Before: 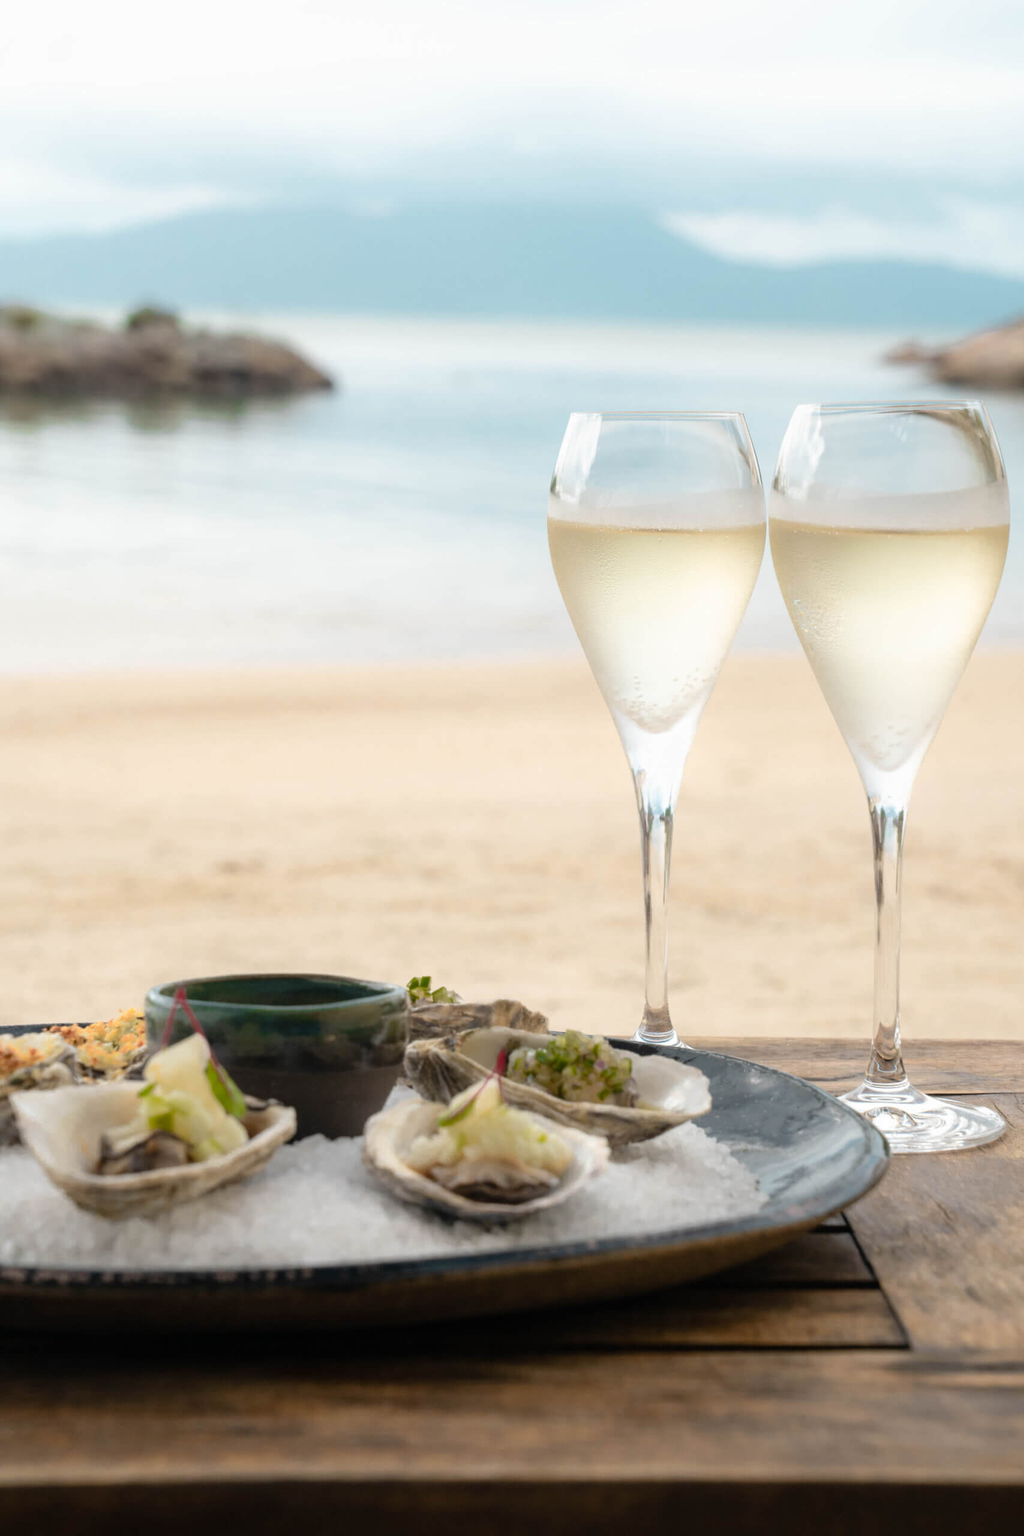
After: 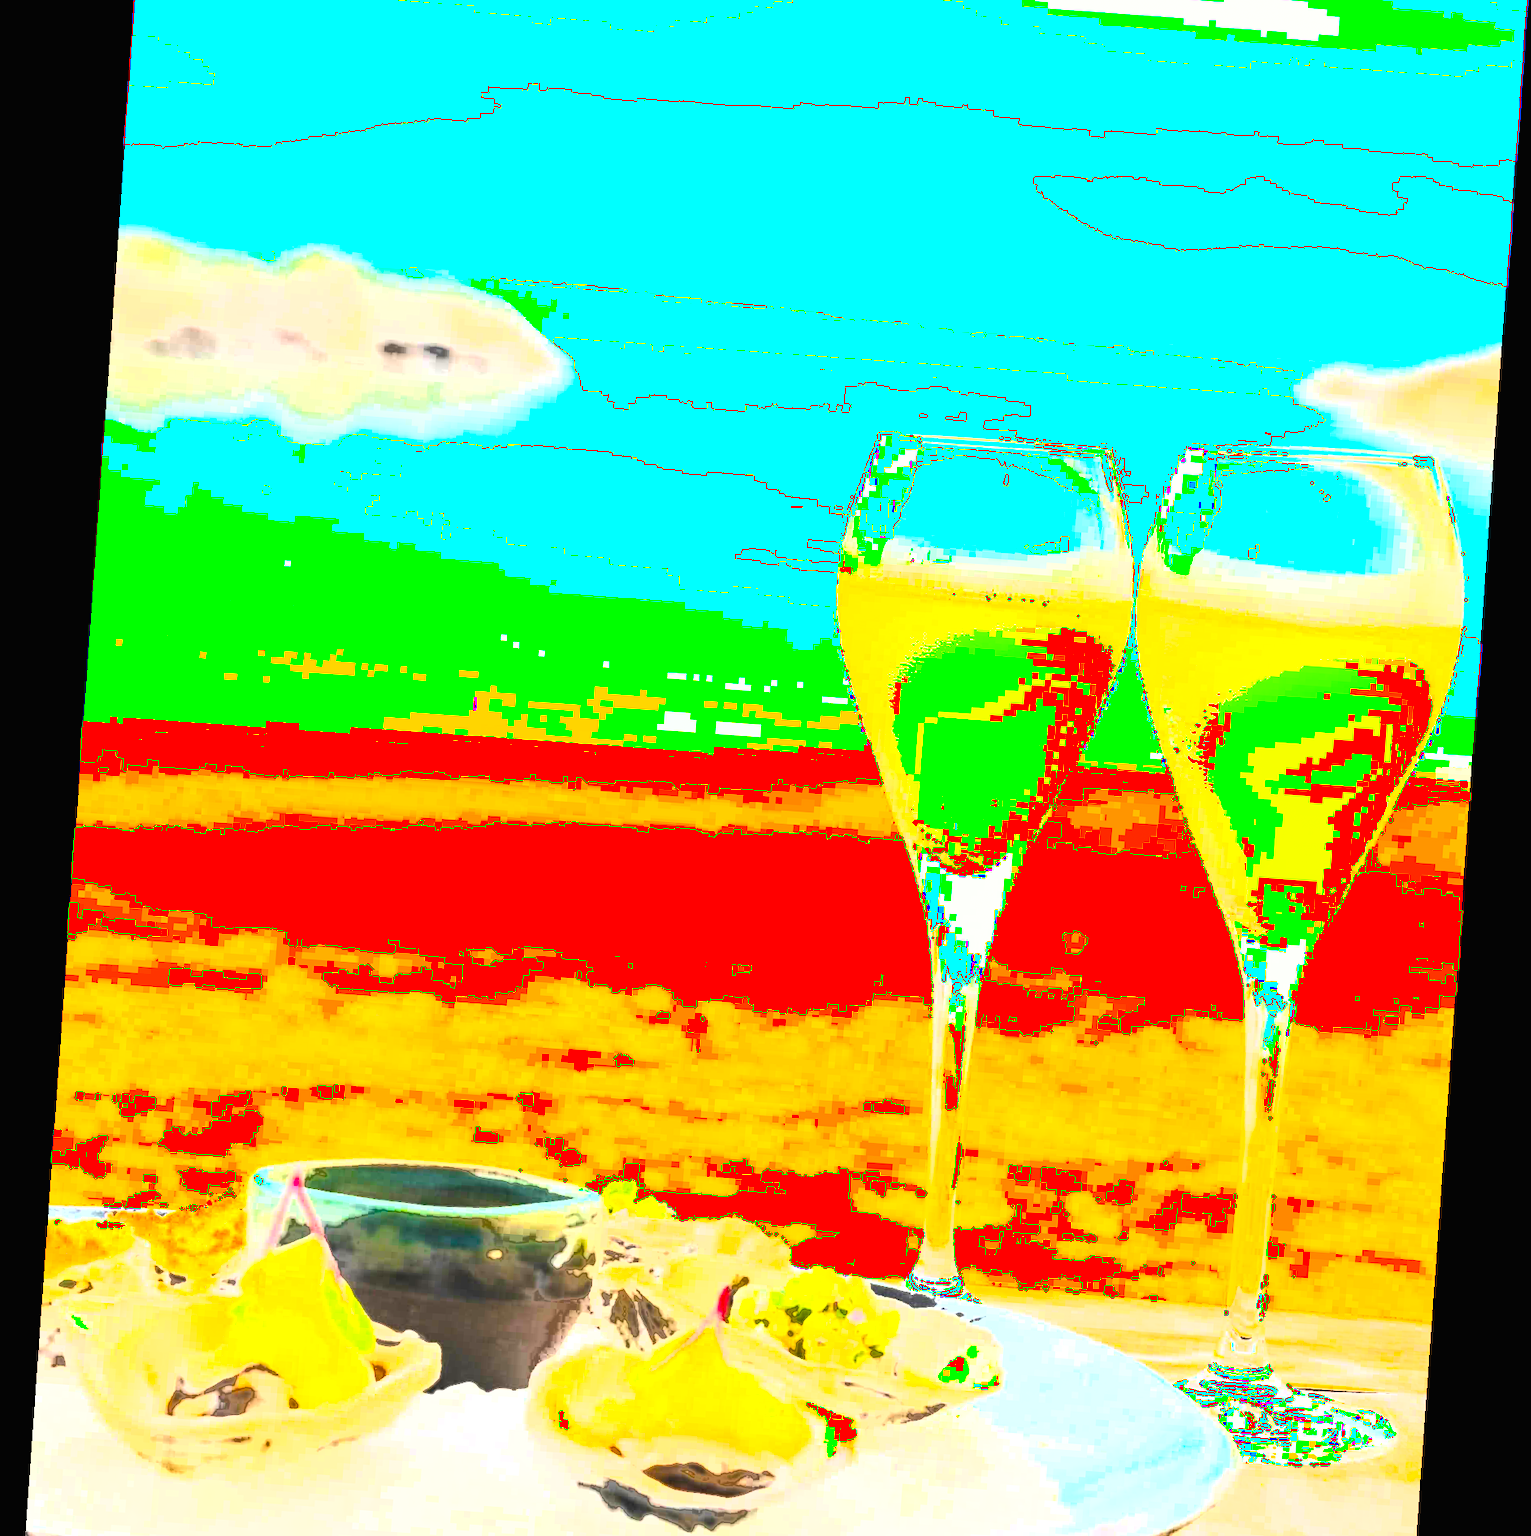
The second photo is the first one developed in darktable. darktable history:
color balance rgb: perceptual saturation grading › global saturation 25%, perceptual brilliance grading › global brilliance 35%, perceptual brilliance grading › highlights 50%, perceptual brilliance grading › mid-tones 60%, perceptual brilliance grading › shadows 35%, global vibrance 20%
rotate and perspective: rotation 4.1°, automatic cropping off
fill light: exposure -0.73 EV, center 0.69, width 2.2
crop and rotate: top 8.293%, bottom 20.996%
exposure: black level correction 0, exposure 1.1 EV, compensate exposure bias true, compensate highlight preservation false
